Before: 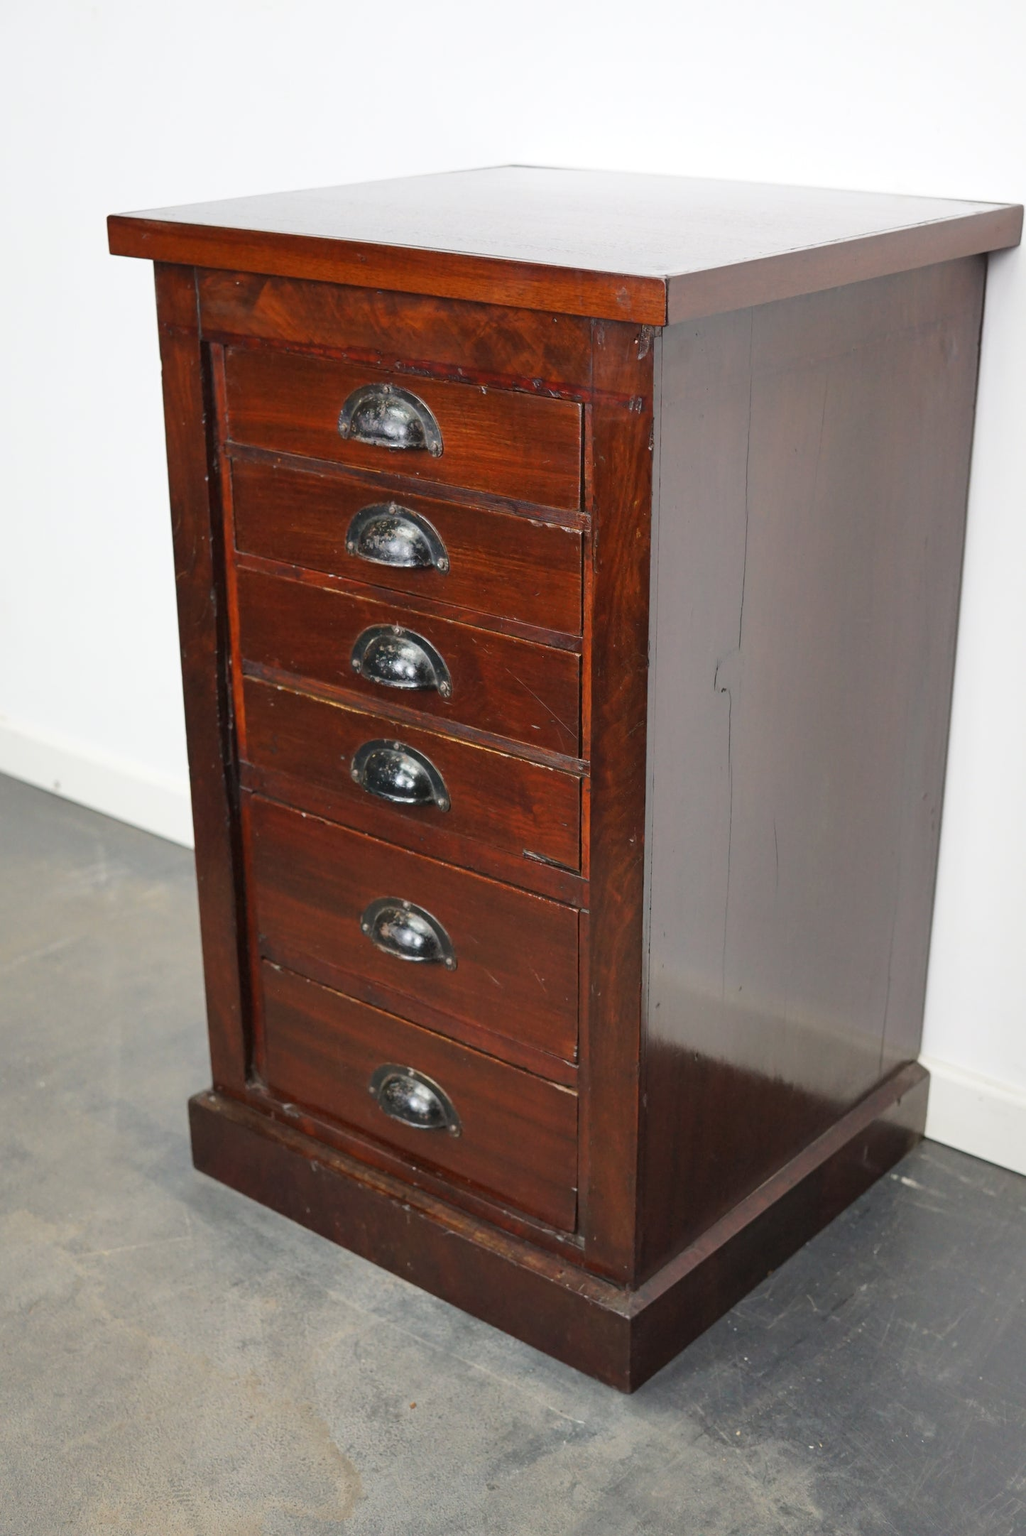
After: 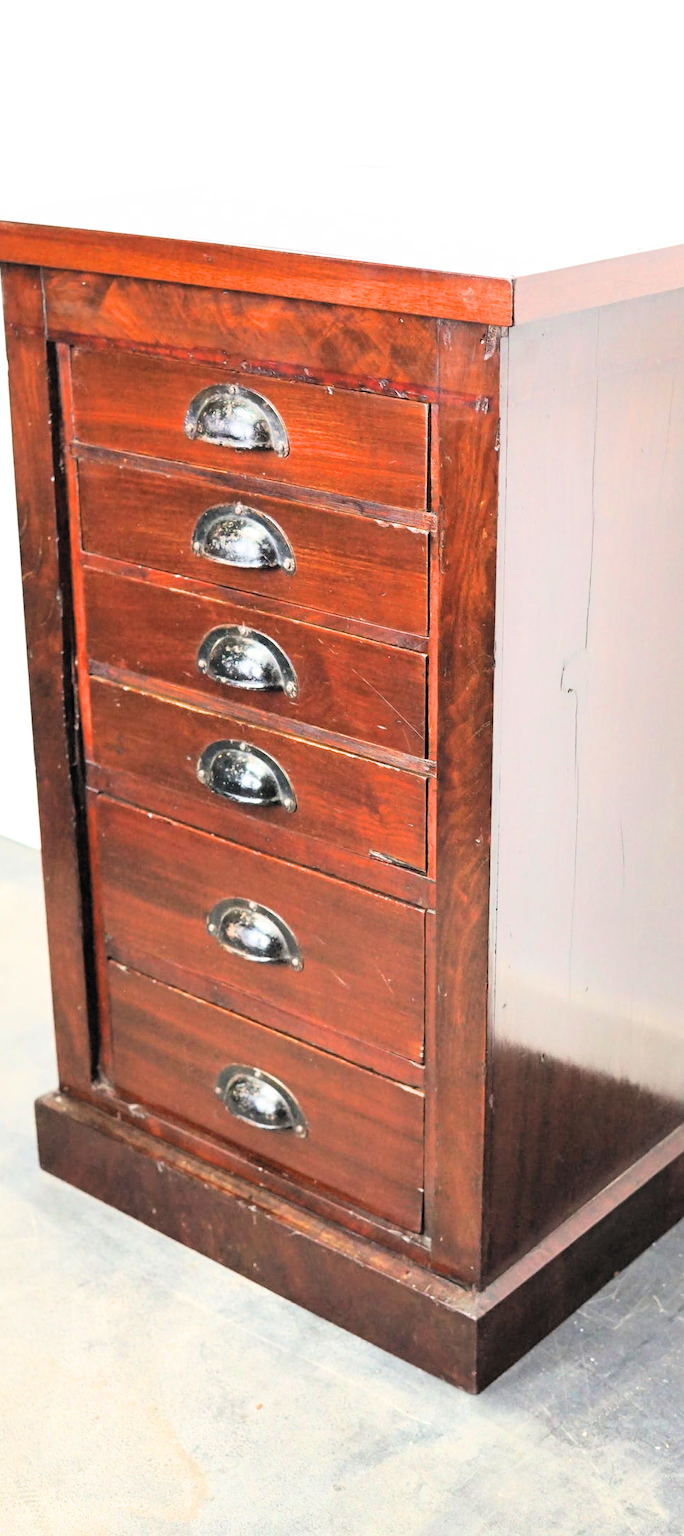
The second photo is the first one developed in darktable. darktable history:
exposure: black level correction 0, exposure 1.905 EV, compensate highlight preservation false
crop and rotate: left 15.035%, right 18.226%
filmic rgb: black relative exposure -5.04 EV, white relative exposure 3.99 EV, hardness 2.88, contrast 1.401, highlights saturation mix -19.66%, color science v6 (2022)
